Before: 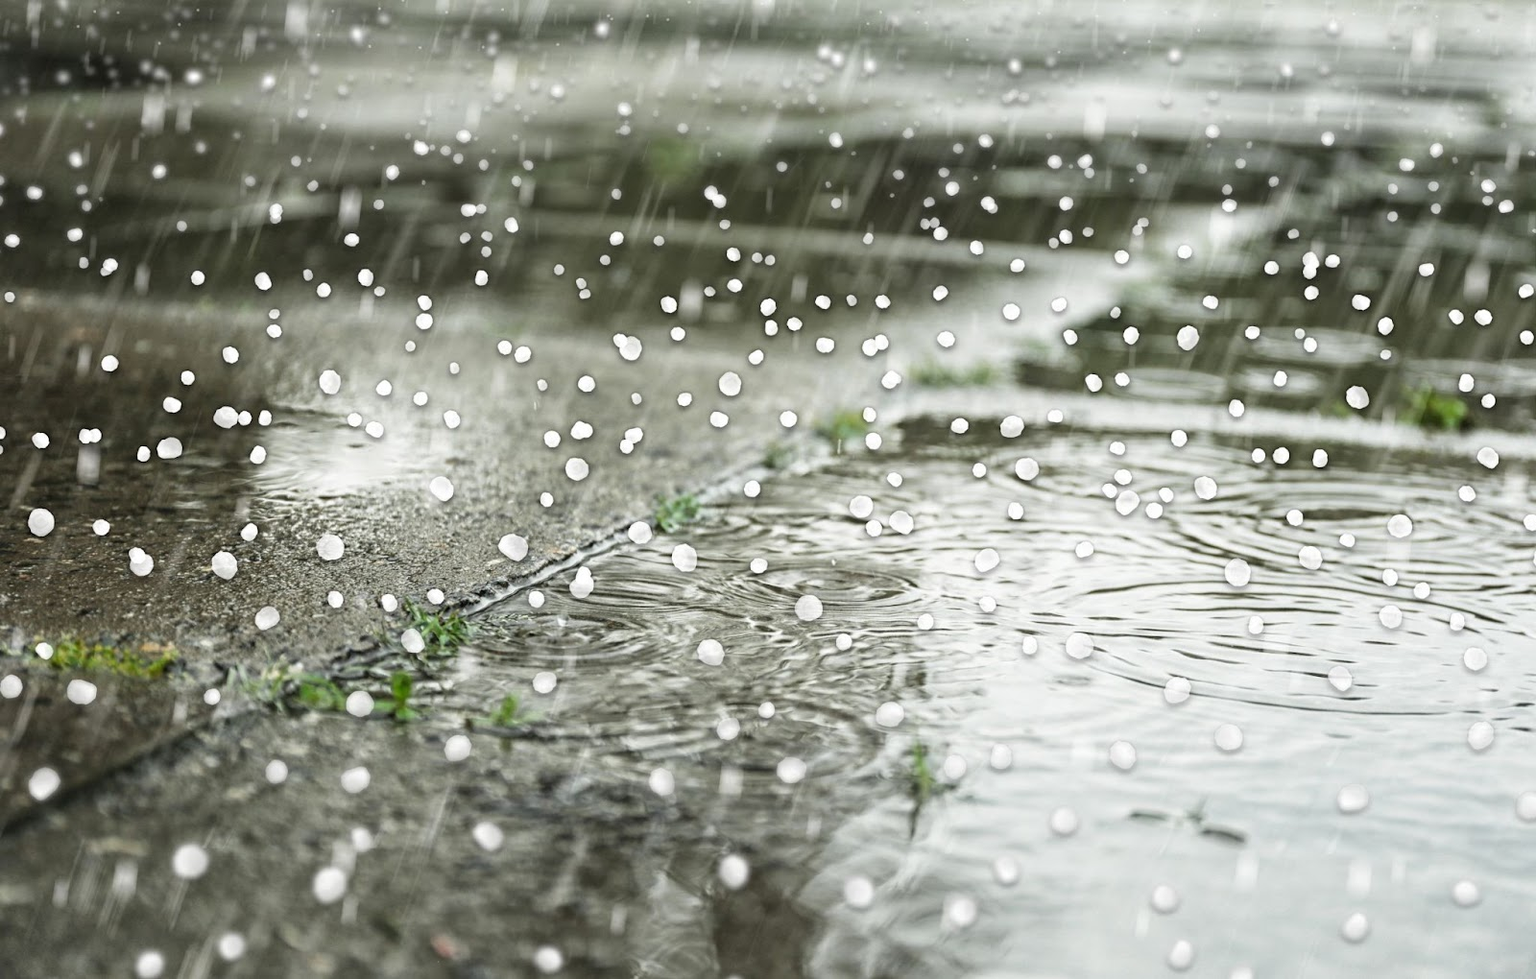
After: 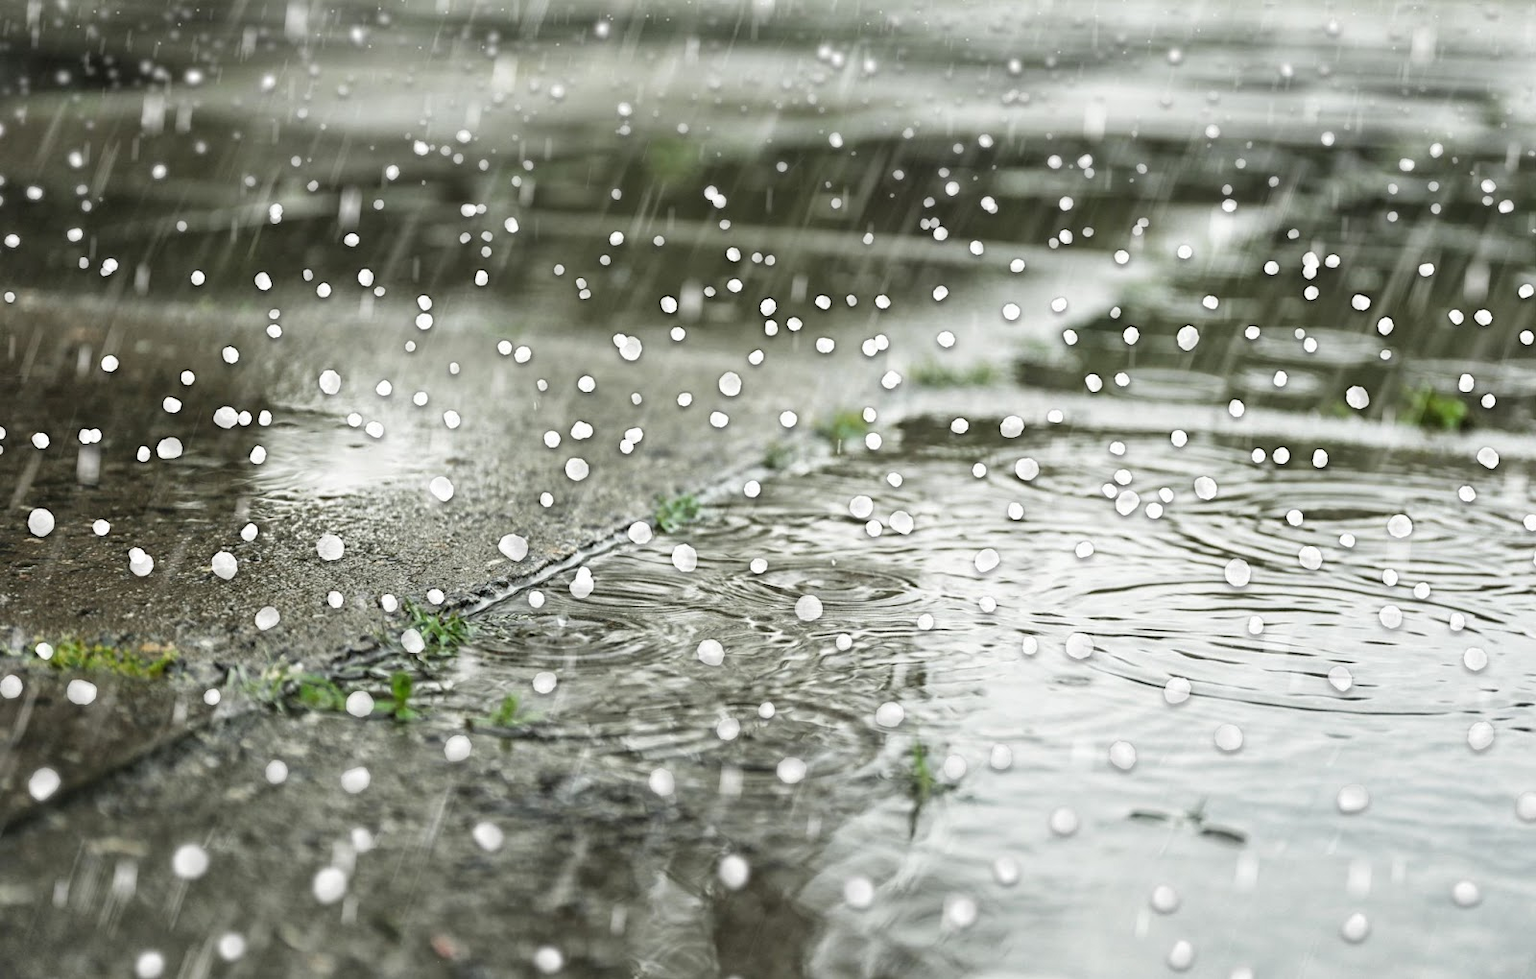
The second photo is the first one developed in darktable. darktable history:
shadows and highlights: shadows 36.95, highlights -27.65, soften with gaussian
